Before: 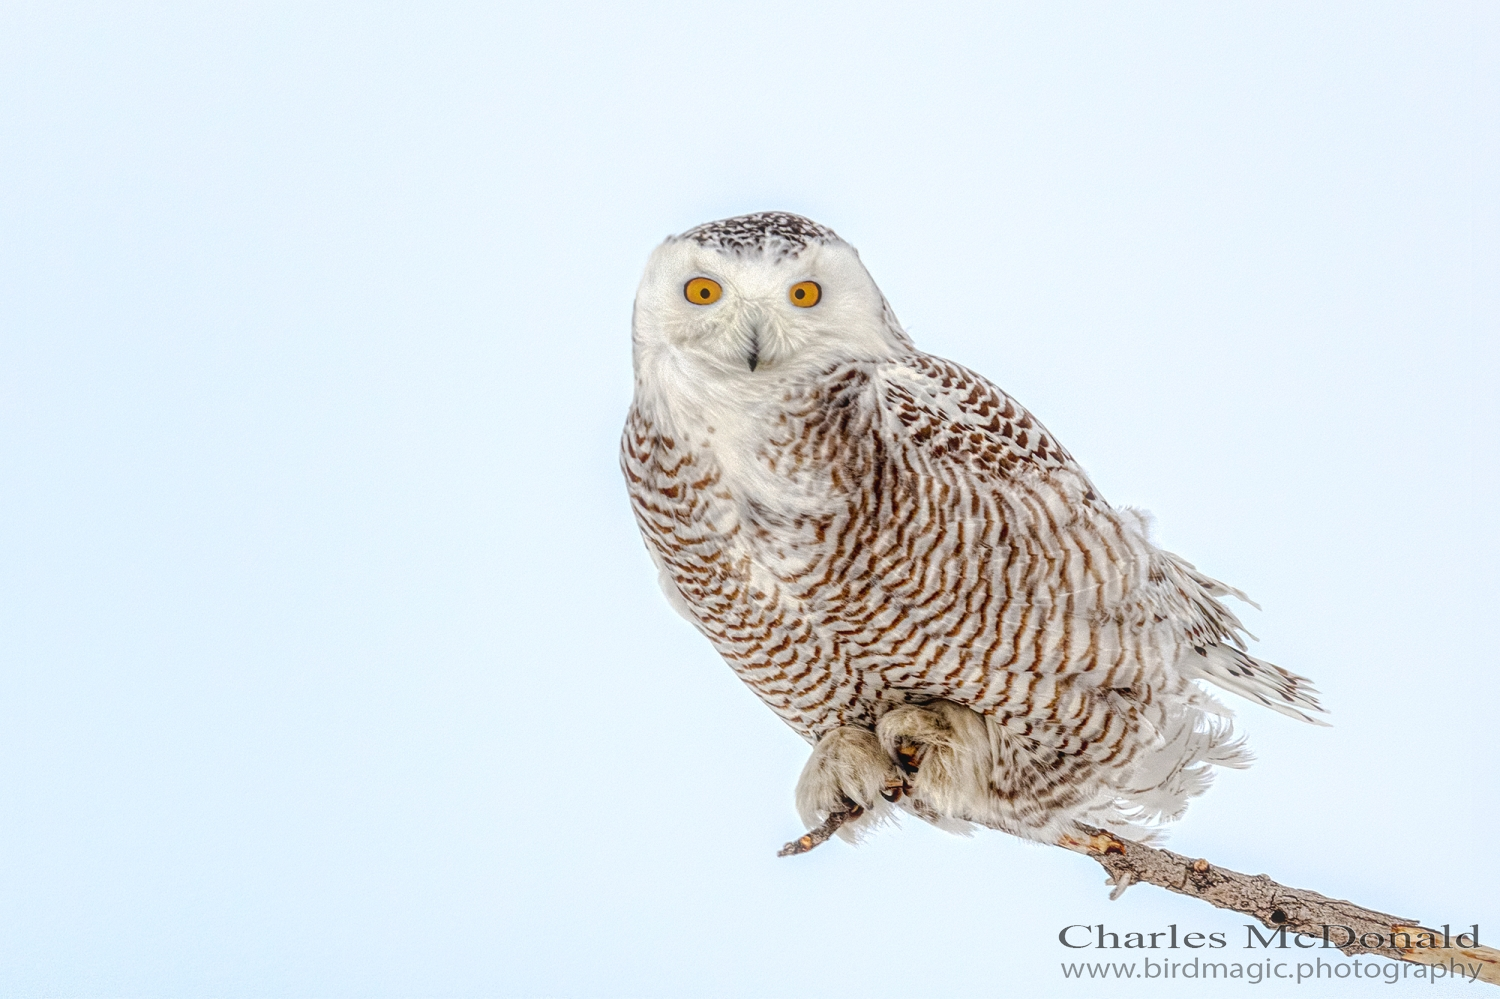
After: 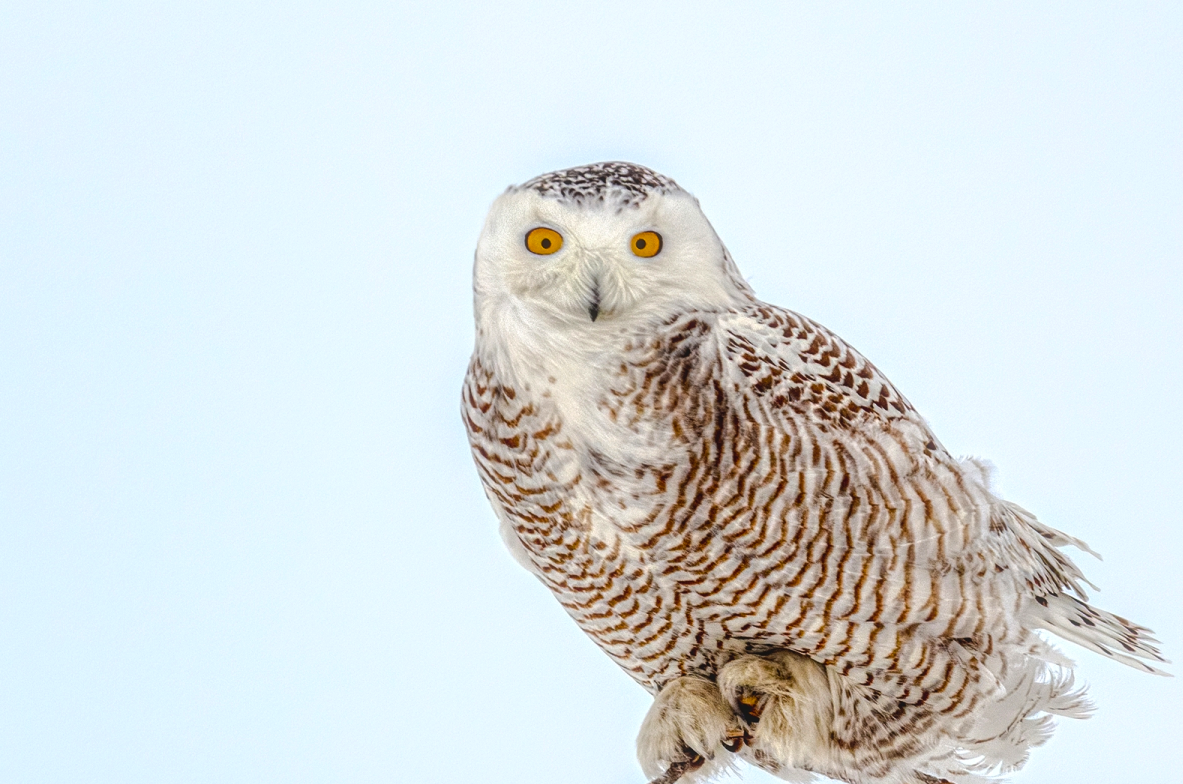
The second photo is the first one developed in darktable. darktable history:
tone equalizer: edges refinement/feathering 500, mask exposure compensation -1.57 EV, preserve details no
crop and rotate: left 10.613%, top 5.094%, right 10.493%, bottom 16.363%
color balance rgb: shadows lift › luminance -19.844%, global offset › luminance 0.492%, global offset › hue 170.73°, perceptual saturation grading › global saturation 29.762%
